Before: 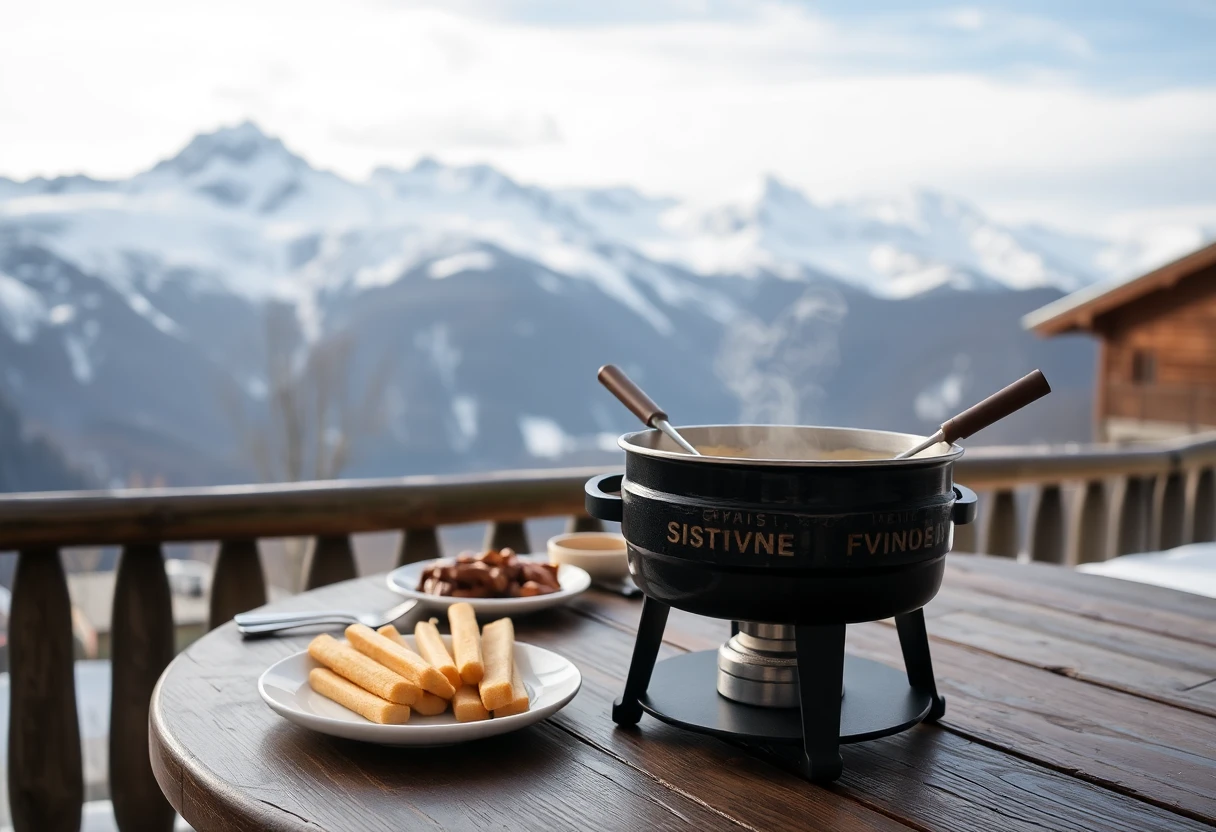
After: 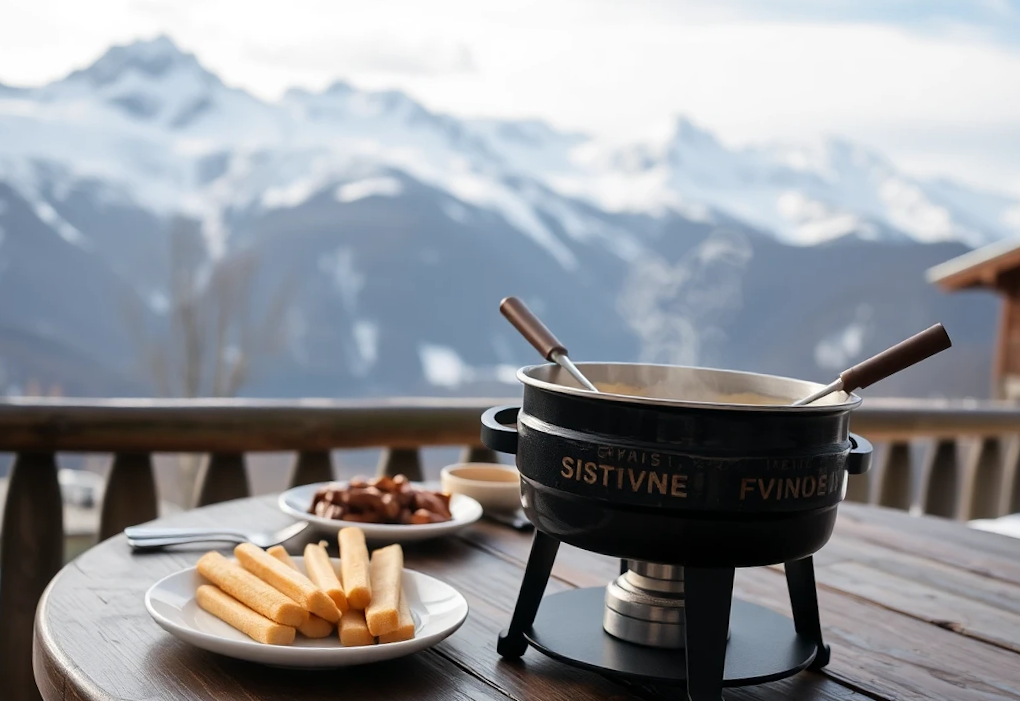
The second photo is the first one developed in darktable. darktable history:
crop and rotate: angle -2.9°, left 5.265%, top 5.18%, right 4.715%, bottom 4.415%
